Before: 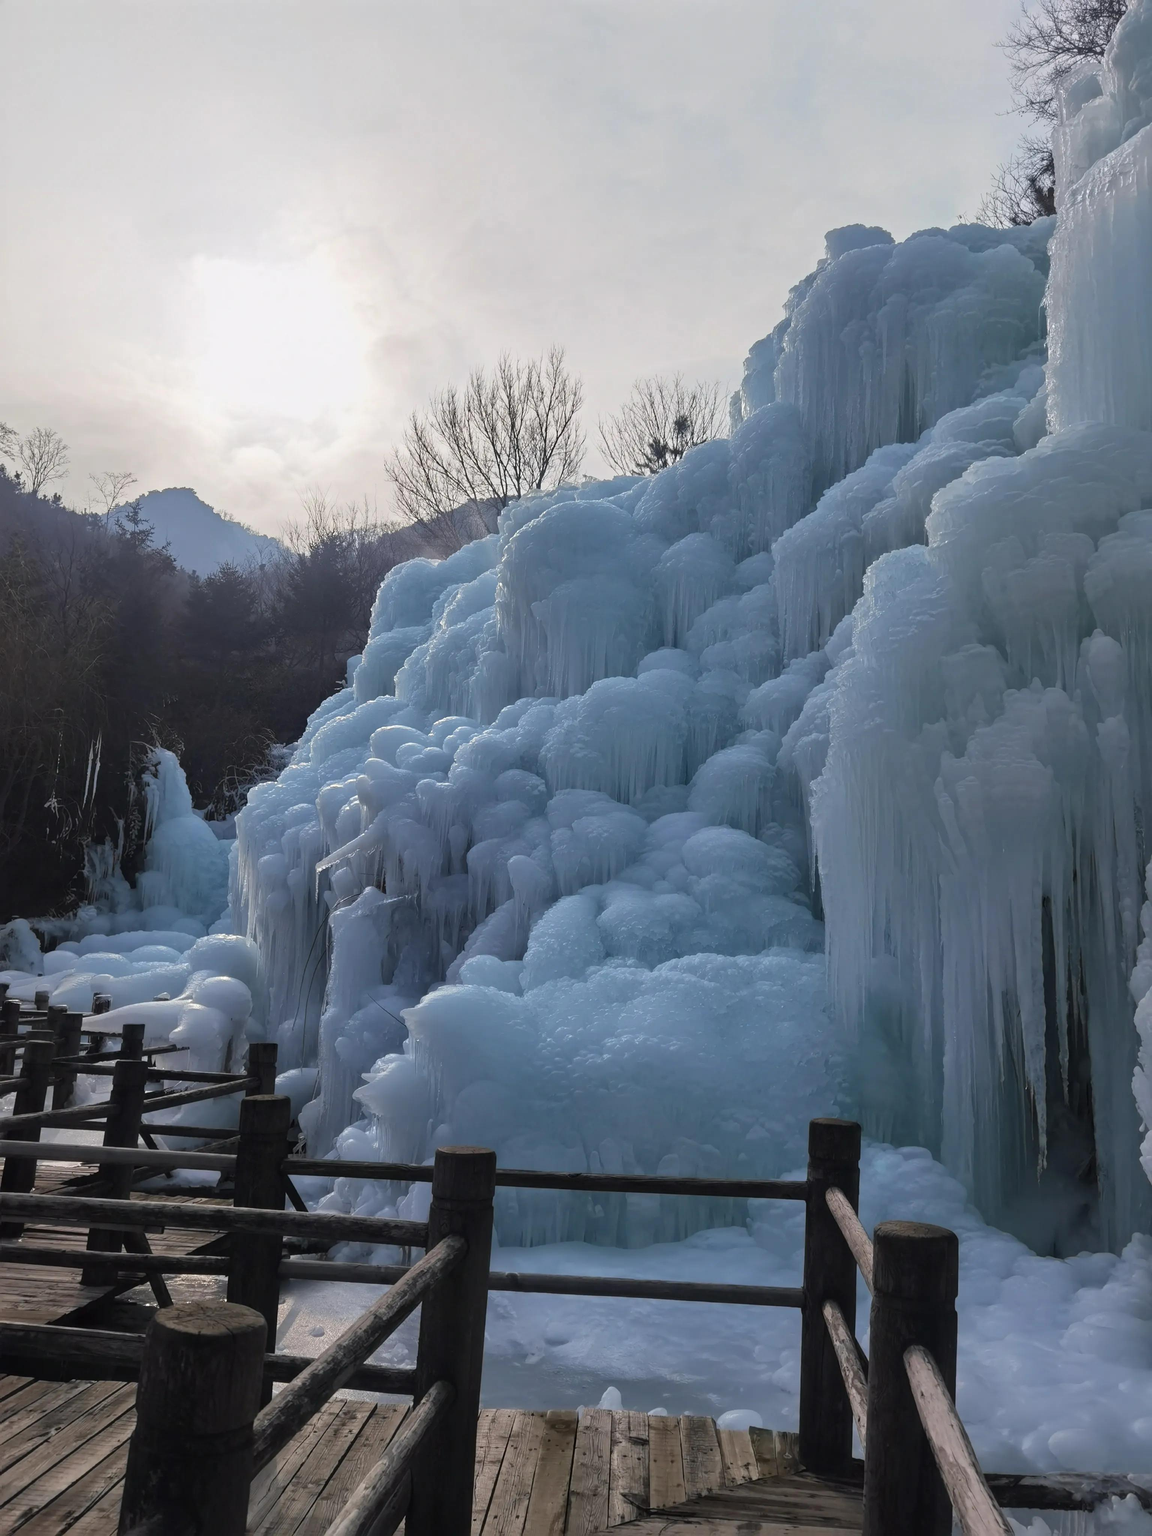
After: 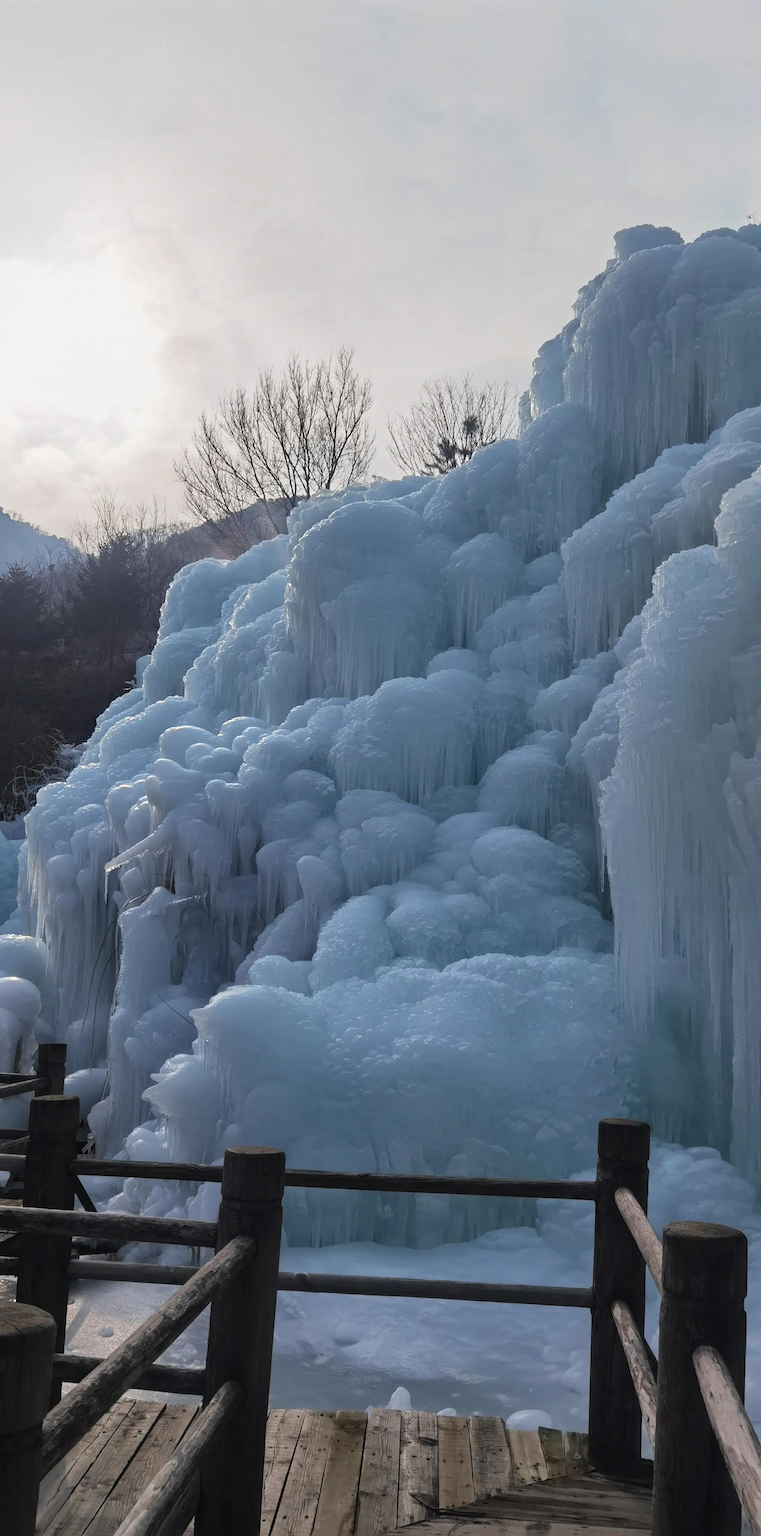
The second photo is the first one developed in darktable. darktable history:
crop and rotate: left 18.339%, right 15.566%
